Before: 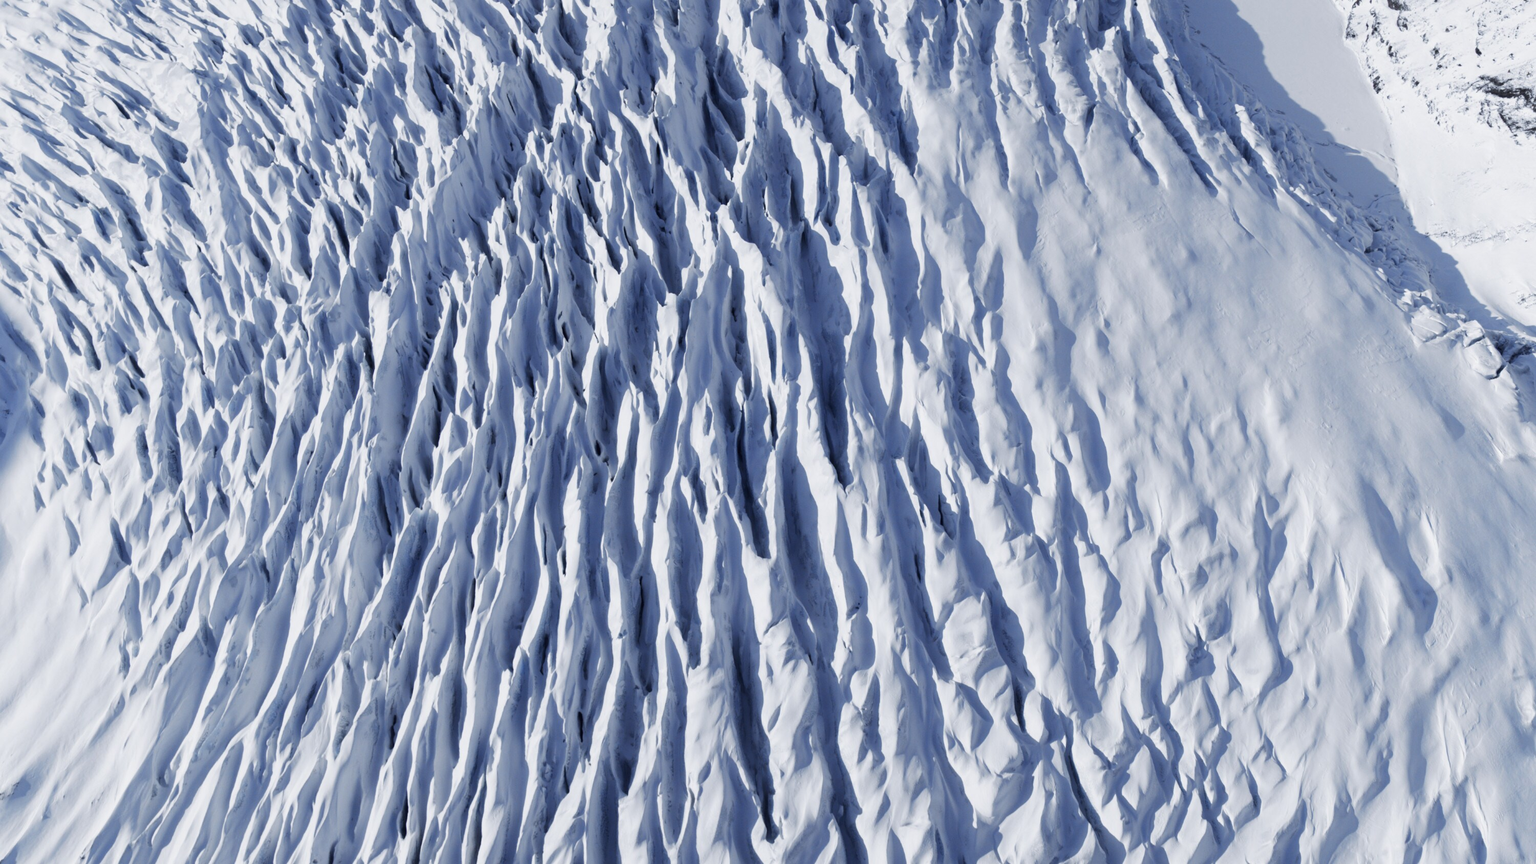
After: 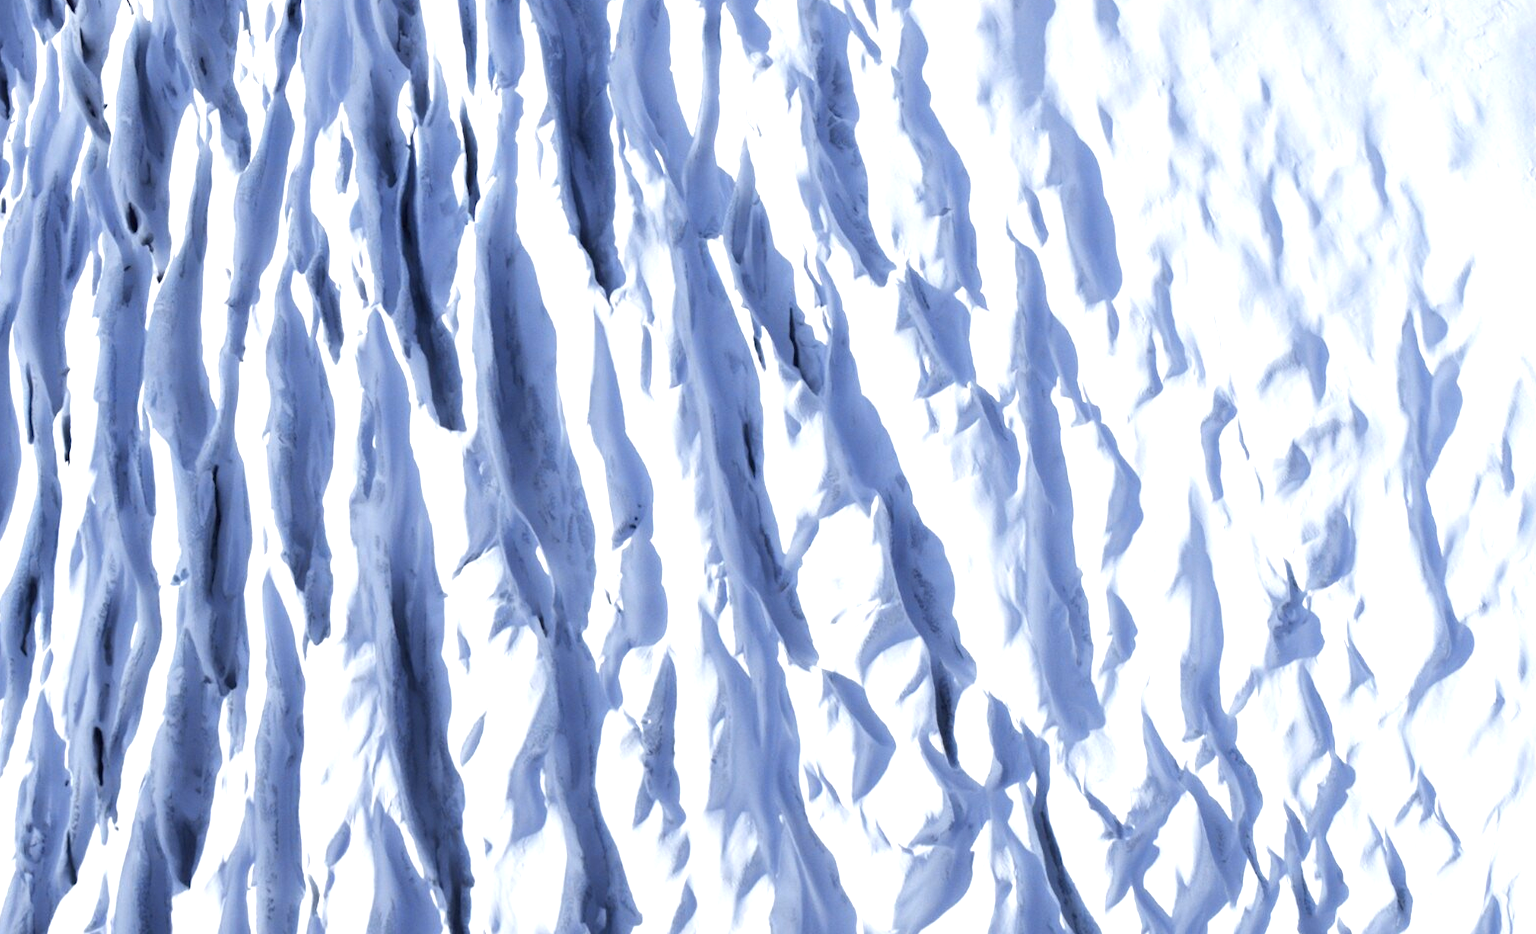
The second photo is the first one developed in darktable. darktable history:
crop: left 34.479%, top 38.822%, right 13.718%, bottom 5.172%
exposure: exposure 0.999 EV, compensate highlight preservation false
